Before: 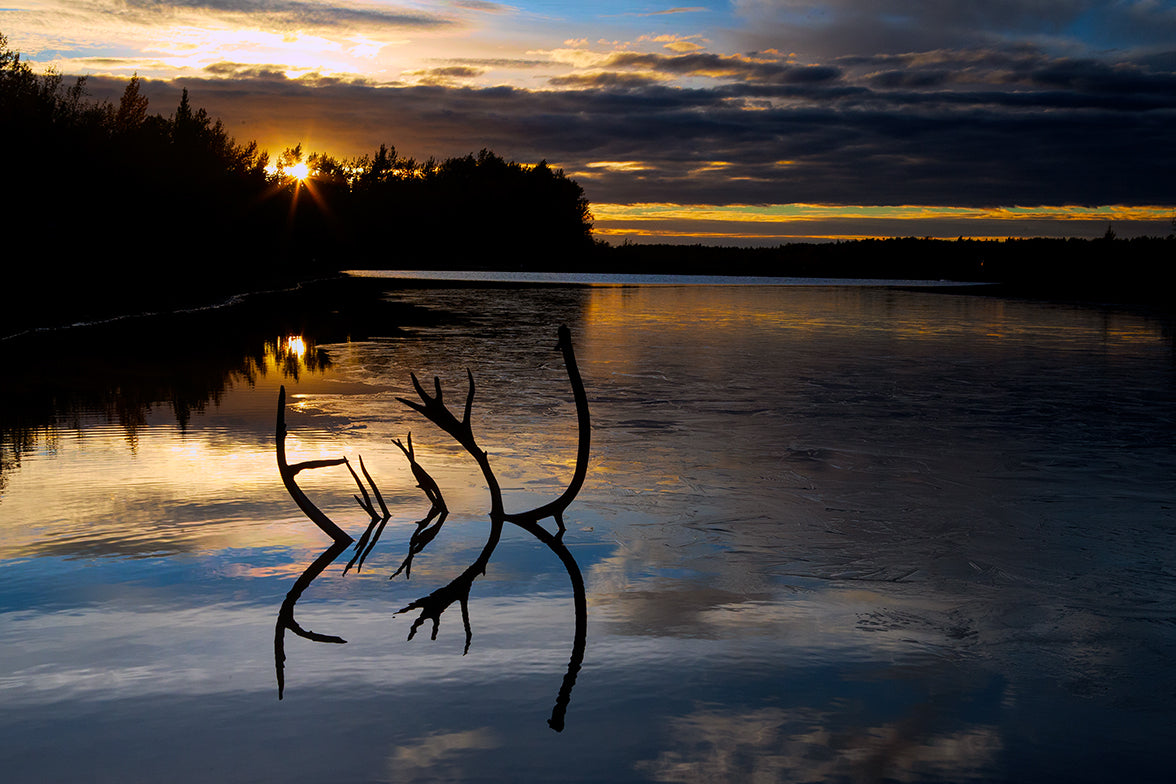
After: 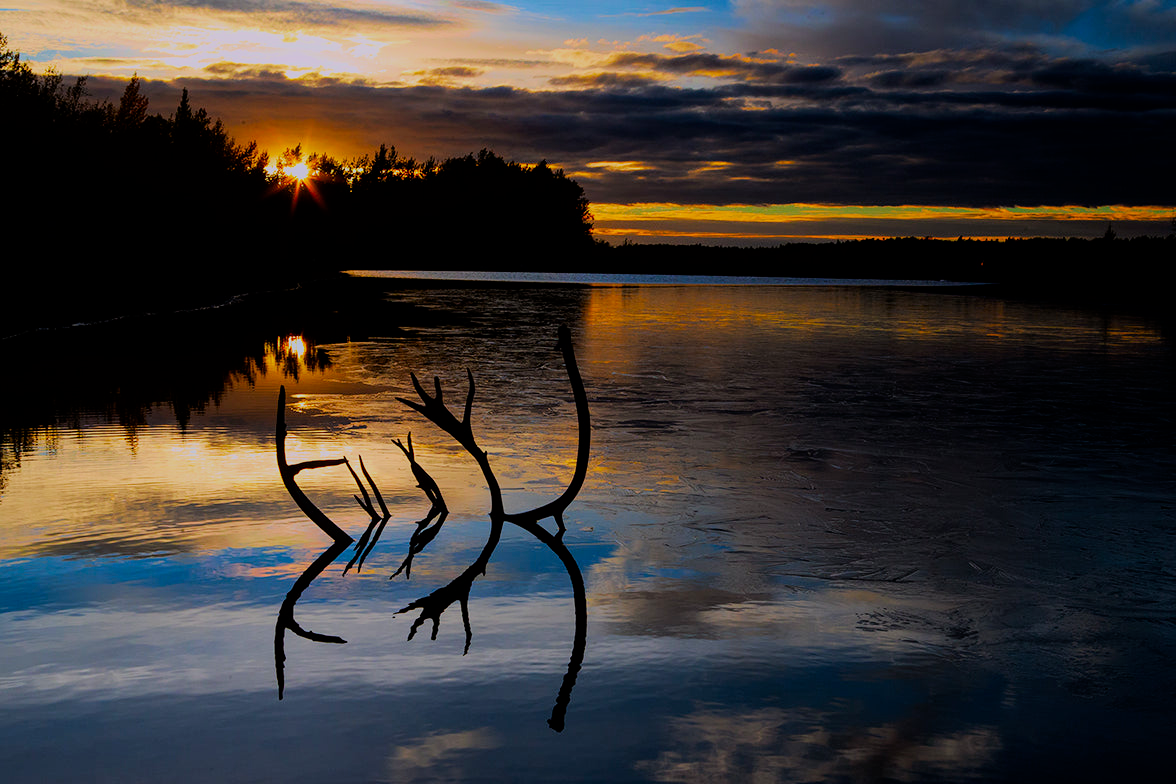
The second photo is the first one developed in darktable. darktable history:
filmic rgb: black relative exposure -7.65 EV, white relative exposure 4.56 EV, hardness 3.61
contrast brightness saturation: brightness -0.02, saturation 0.35
